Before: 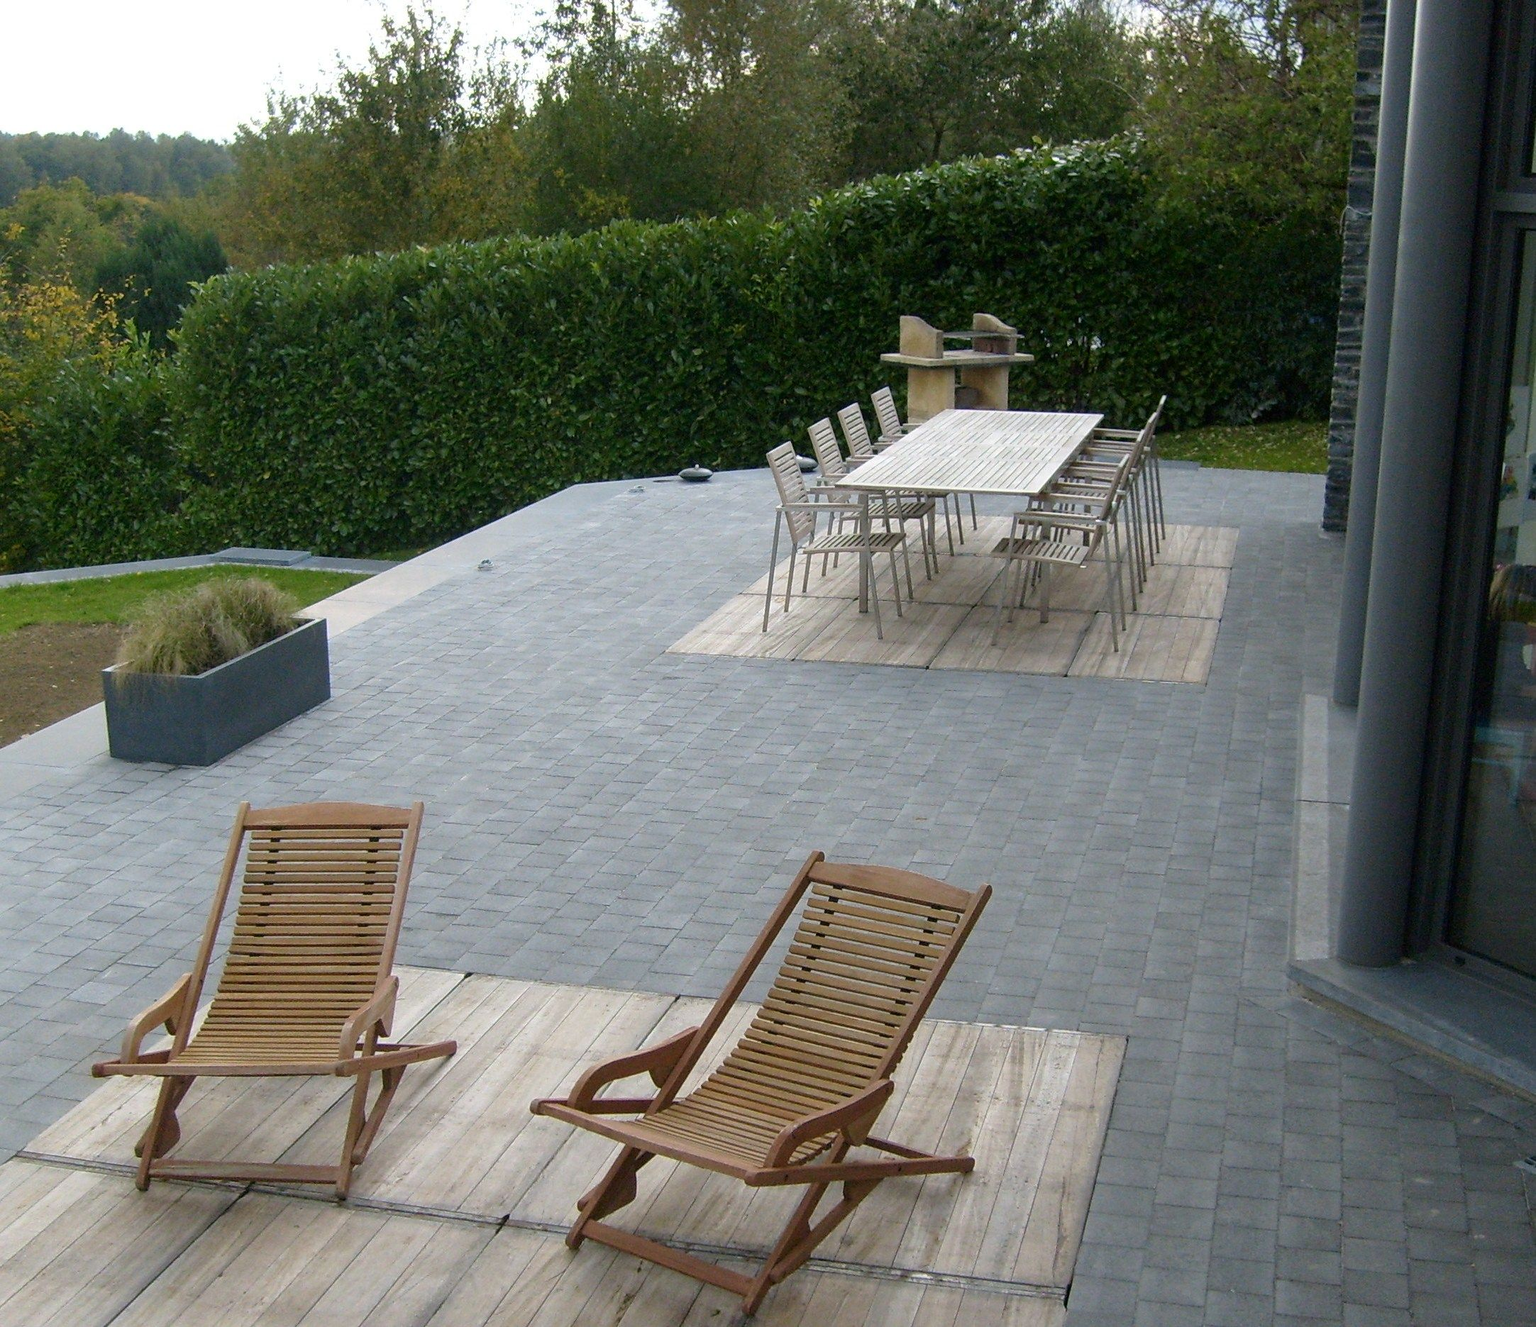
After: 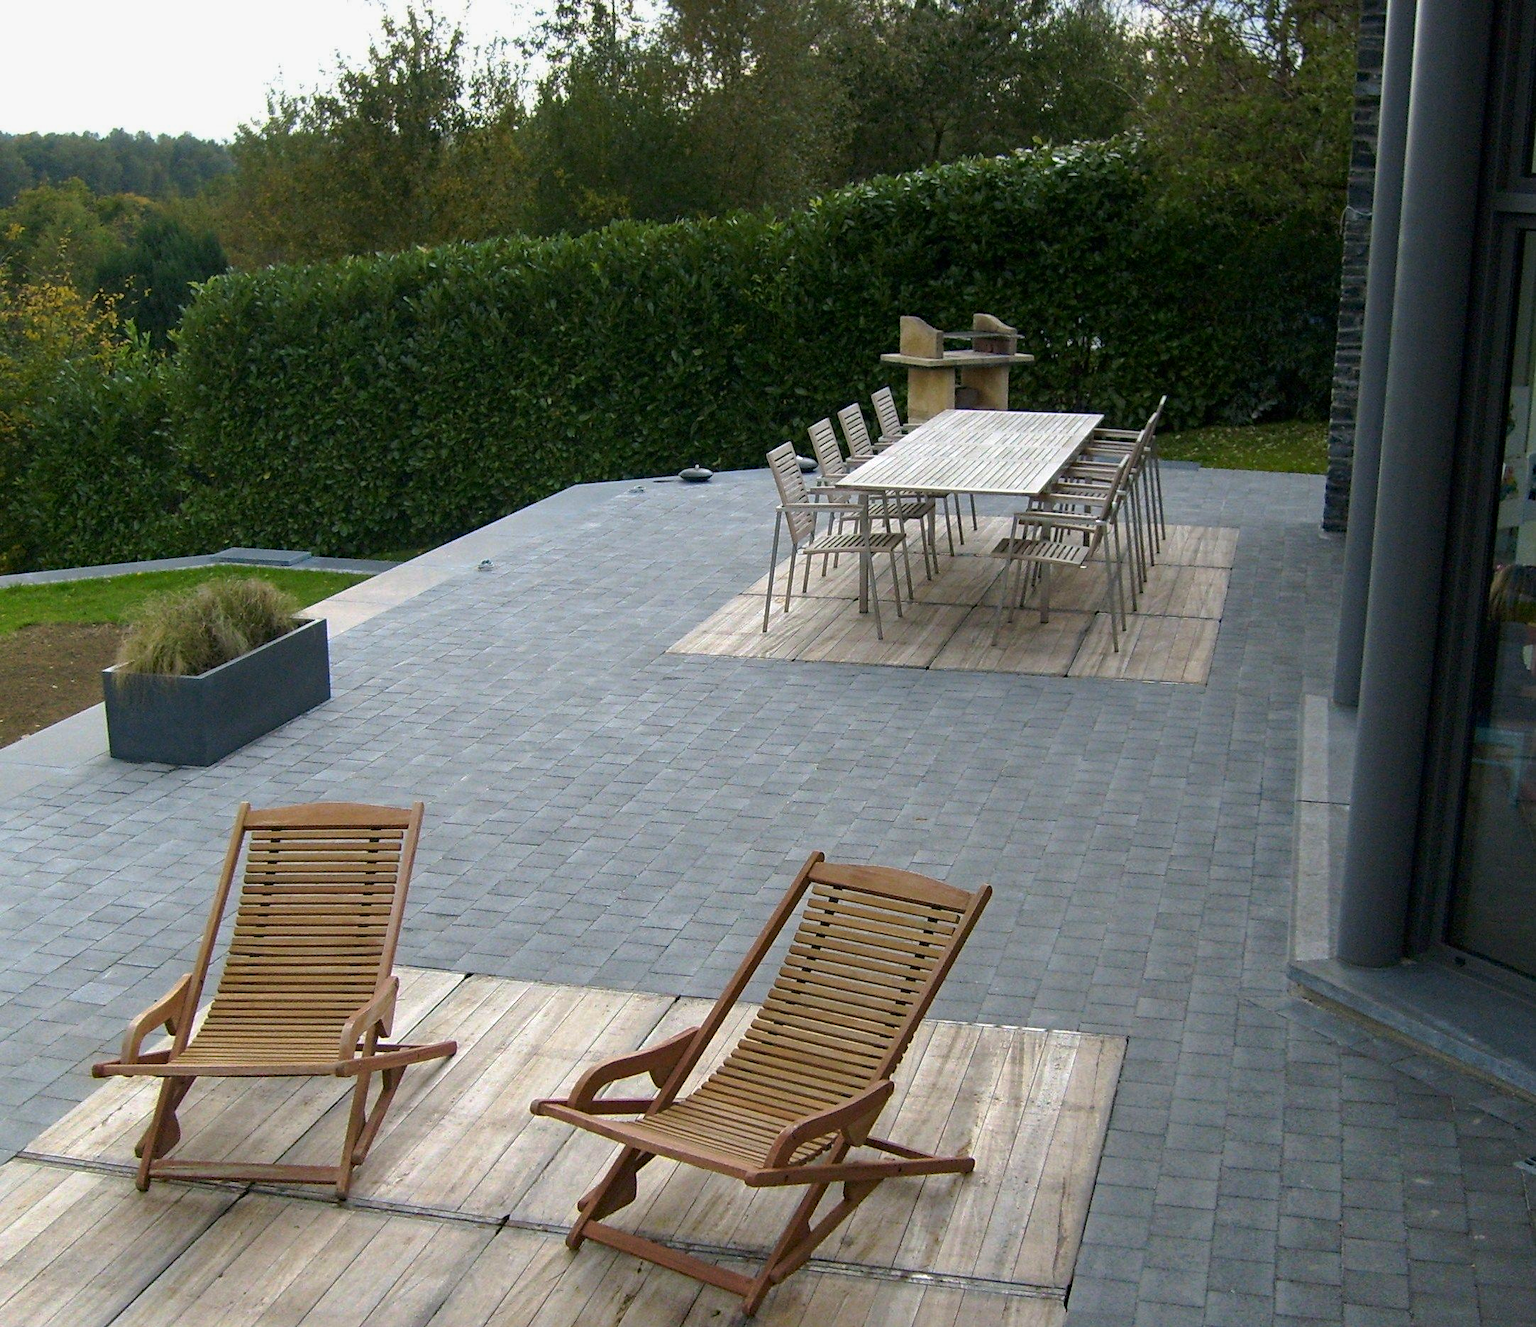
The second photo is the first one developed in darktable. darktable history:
exposure: black level correction 0.001, exposure 0.5 EV, compensate exposure bias true, compensate highlight preservation false
graduated density: on, module defaults
haze removal: compatibility mode true, adaptive false
tone curve: curves: ch0 [(0, 0) (0.003, 0.002) (0.011, 0.009) (0.025, 0.021) (0.044, 0.037) (0.069, 0.058) (0.1, 0.084) (0.136, 0.114) (0.177, 0.149) (0.224, 0.188) (0.277, 0.232) (0.335, 0.281) (0.399, 0.341) (0.468, 0.416) (0.543, 0.496) (0.623, 0.574) (0.709, 0.659) (0.801, 0.754) (0.898, 0.876) (1, 1)], preserve colors none
tone equalizer: -7 EV 0.13 EV, smoothing diameter 25%, edges refinement/feathering 10, preserve details guided filter
